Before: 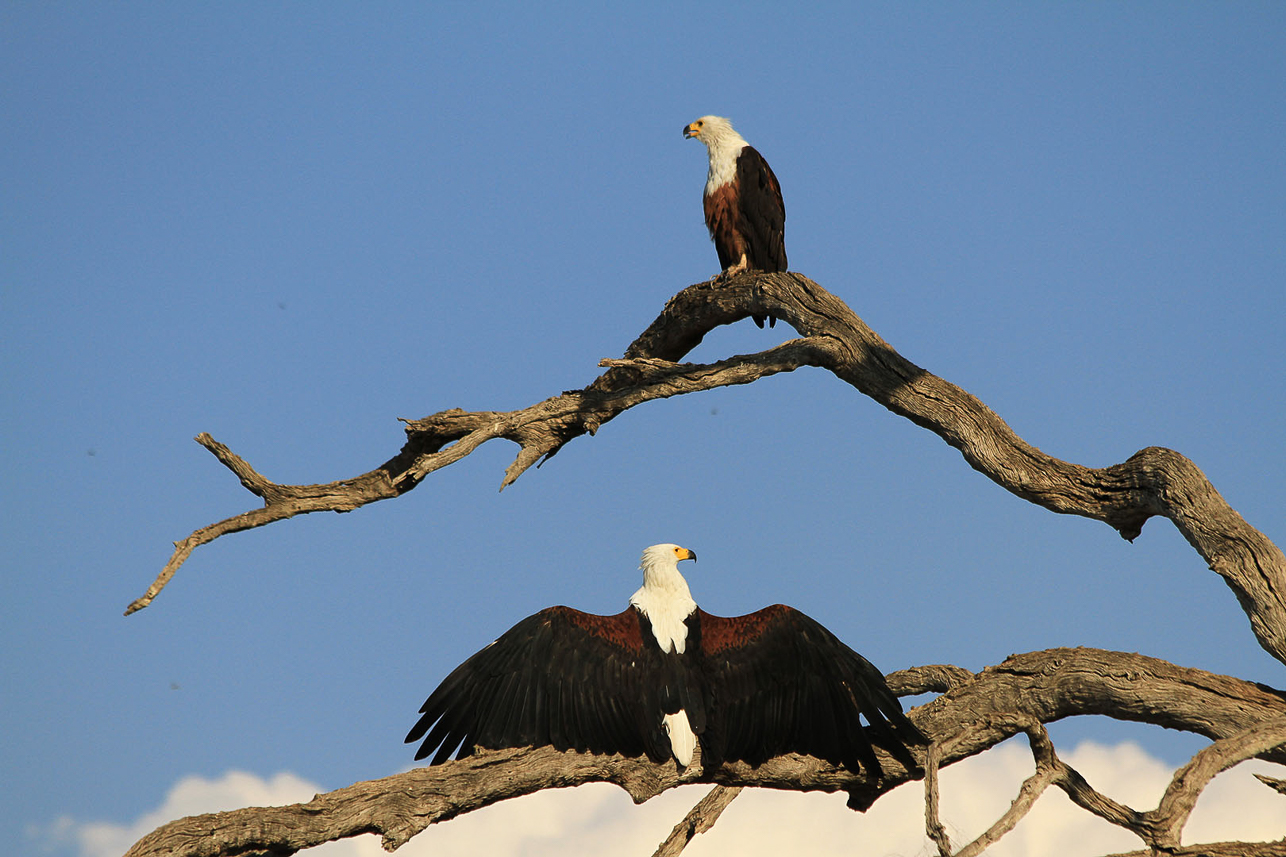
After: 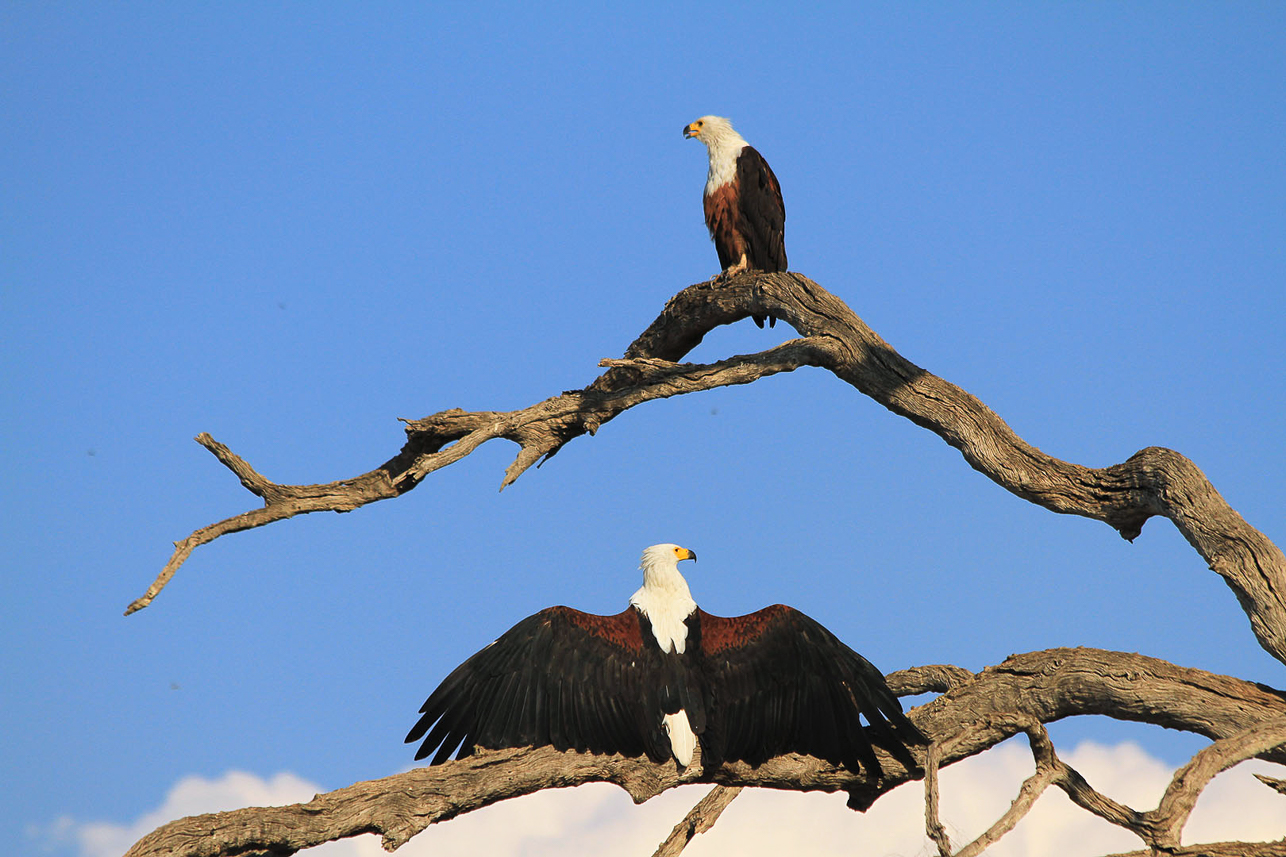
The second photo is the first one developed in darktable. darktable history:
contrast brightness saturation: brightness 0.09, saturation 0.19
color calibration: illuminant as shot in camera, x 0.358, y 0.373, temperature 4628.91 K
